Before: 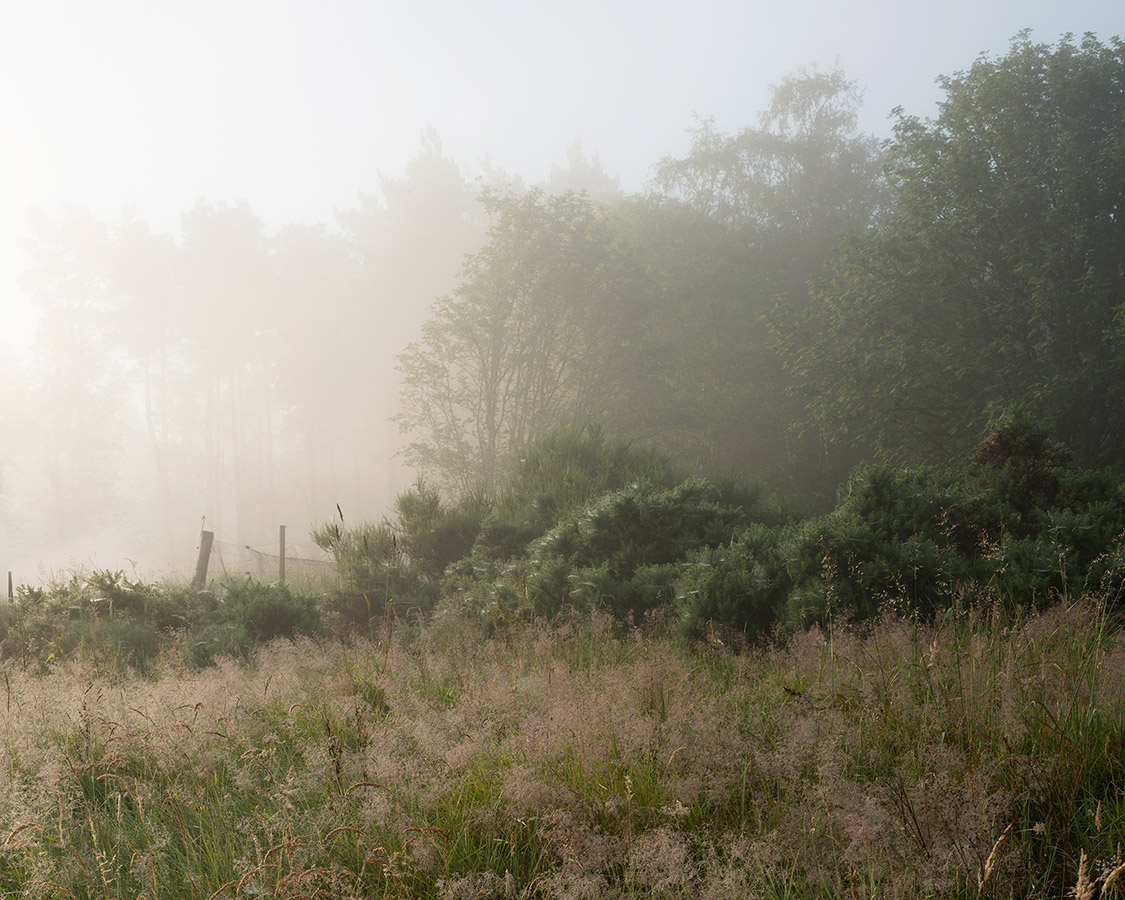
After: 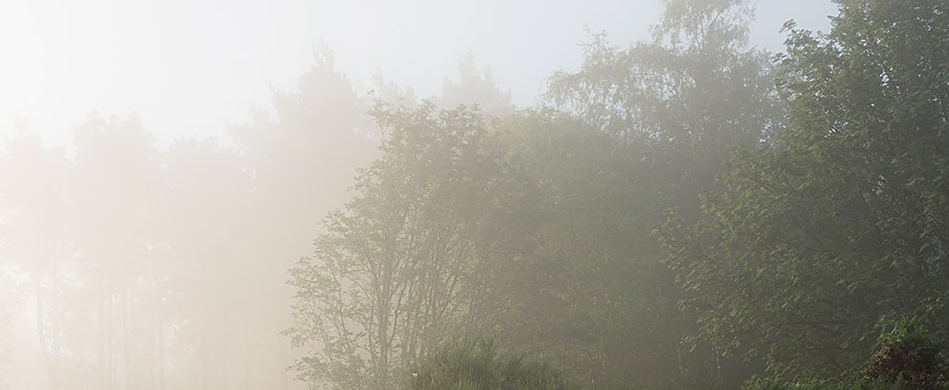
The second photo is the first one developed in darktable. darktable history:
sharpen: on, module defaults
crop and rotate: left 9.668%, top 9.641%, right 5.893%, bottom 46.932%
